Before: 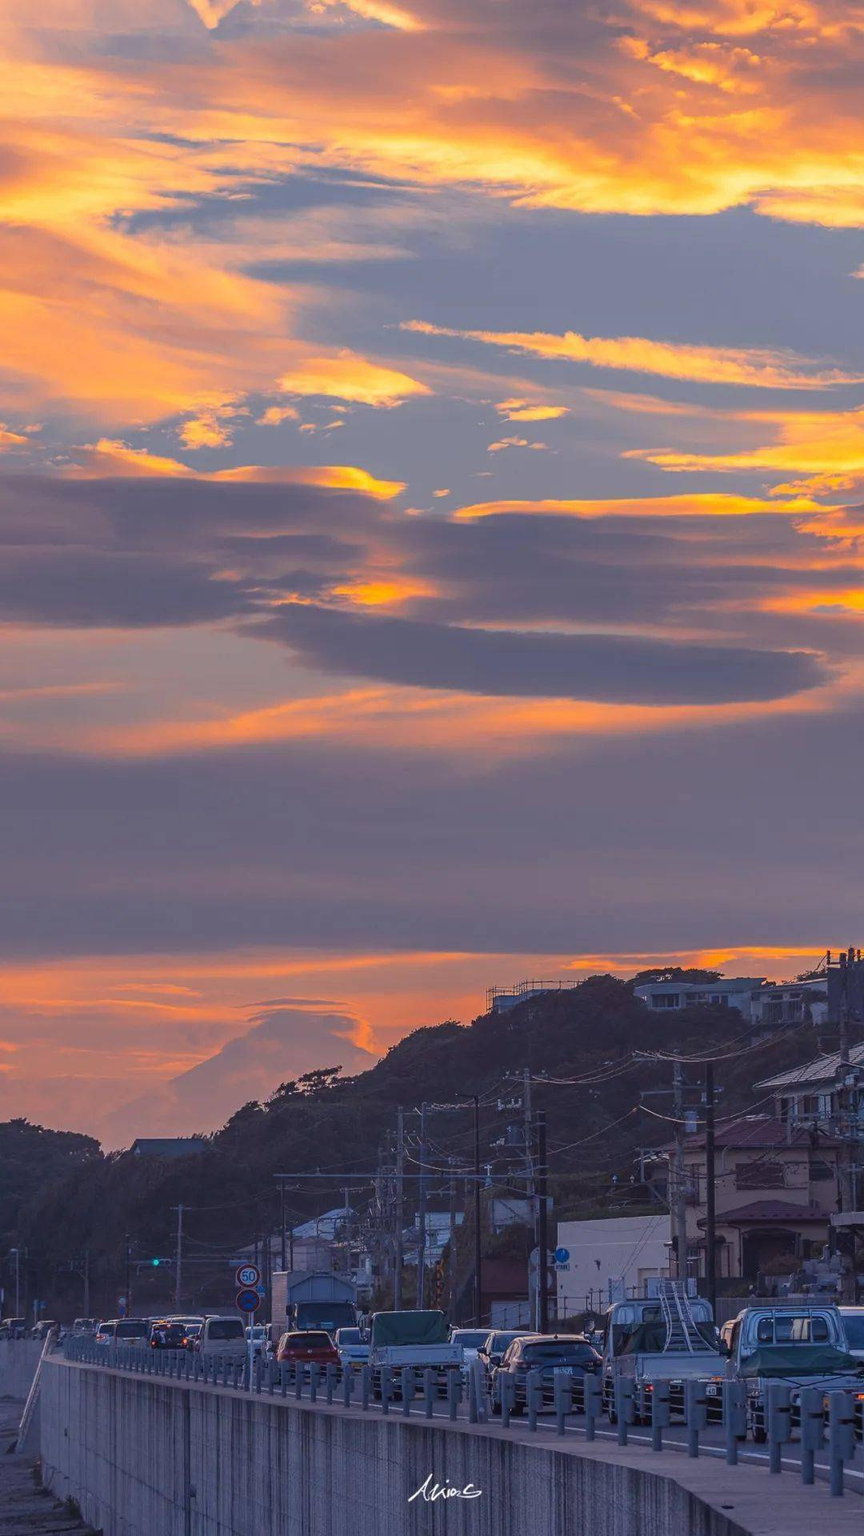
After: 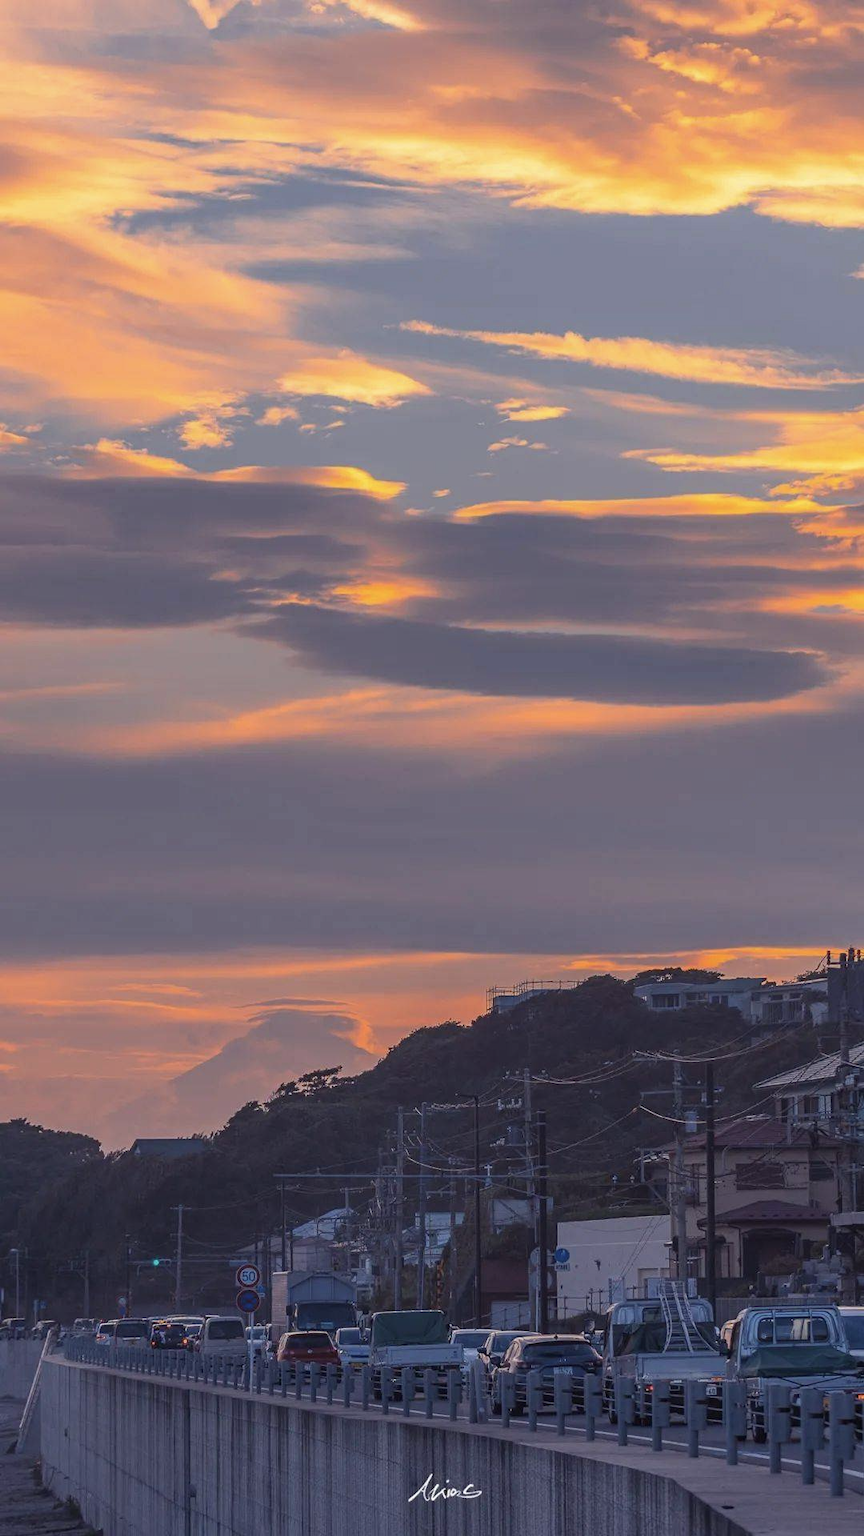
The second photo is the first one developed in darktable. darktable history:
color correction: highlights b* -0.008, saturation 0.981
contrast brightness saturation: saturation -0.168
tone equalizer: edges refinement/feathering 500, mask exposure compensation -1.57 EV, preserve details no
